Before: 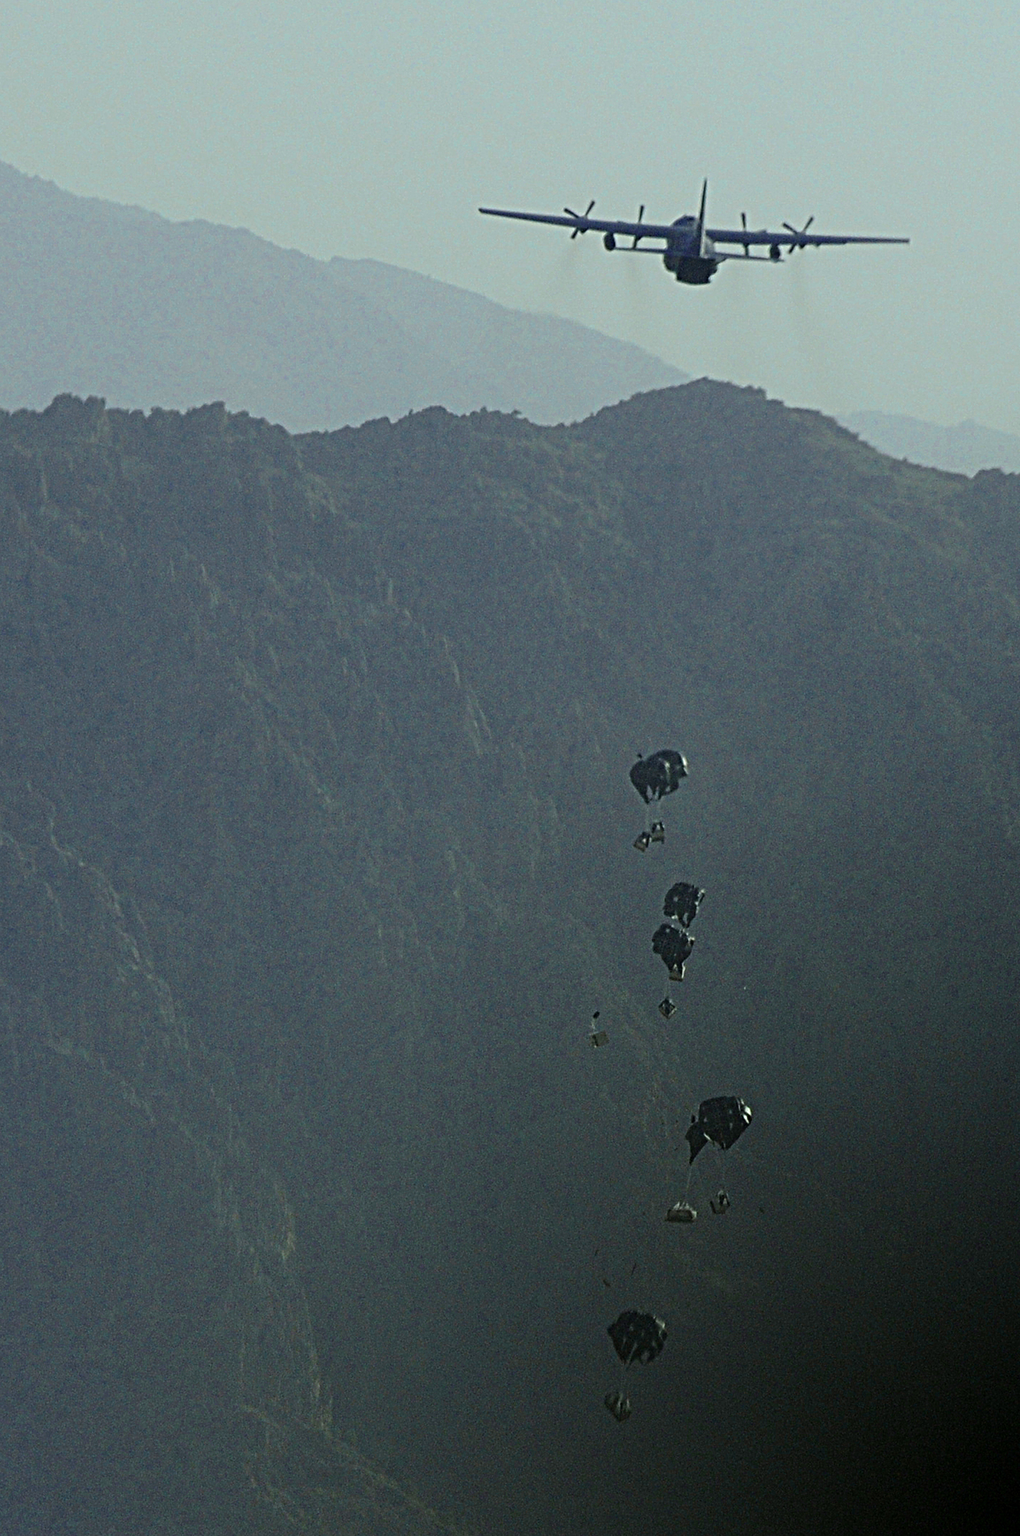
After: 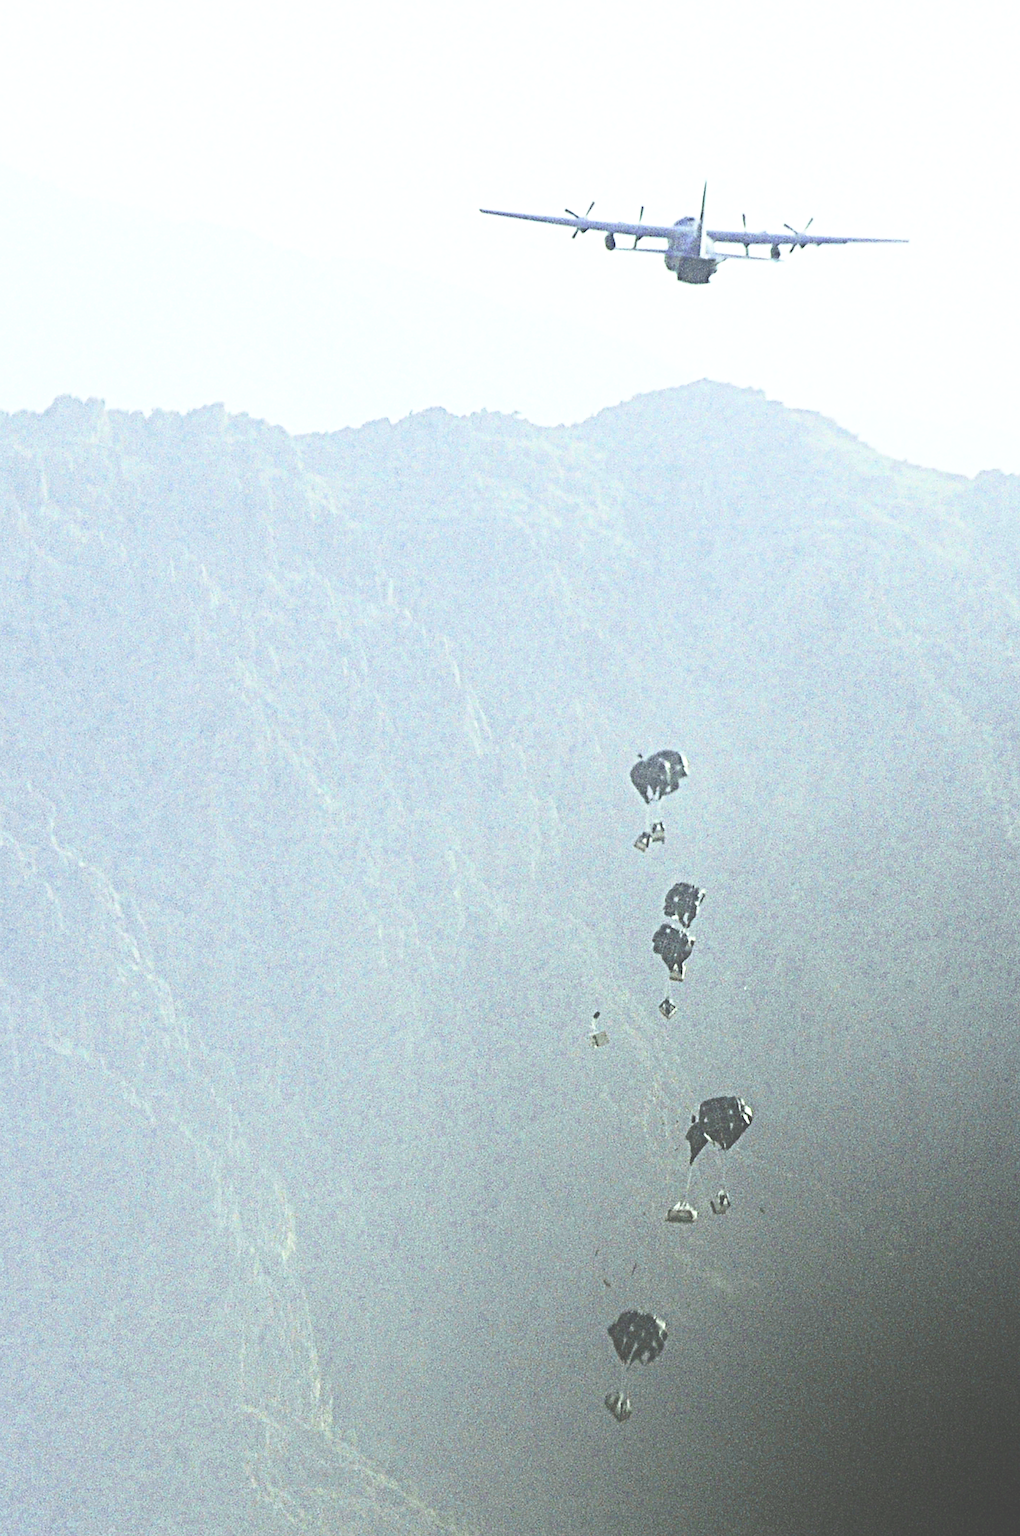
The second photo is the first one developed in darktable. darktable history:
exposure: black level correction -0.023, exposure 1.397 EV, compensate highlight preservation false
contrast brightness saturation: contrast 0.289
base curve: curves: ch0 [(0, 0) (0.028, 0.03) (0.121, 0.232) (0.46, 0.748) (0.859, 0.968) (1, 1)], preserve colors none
